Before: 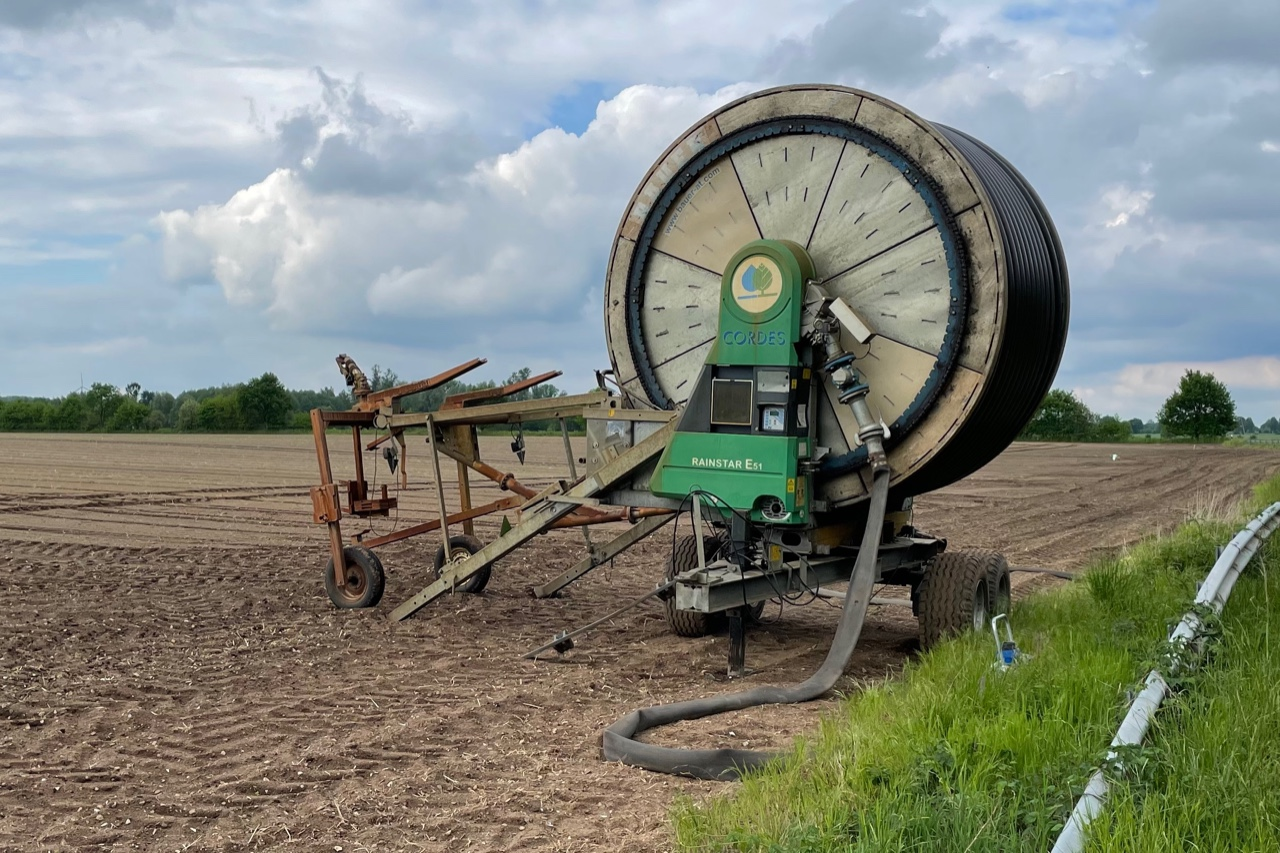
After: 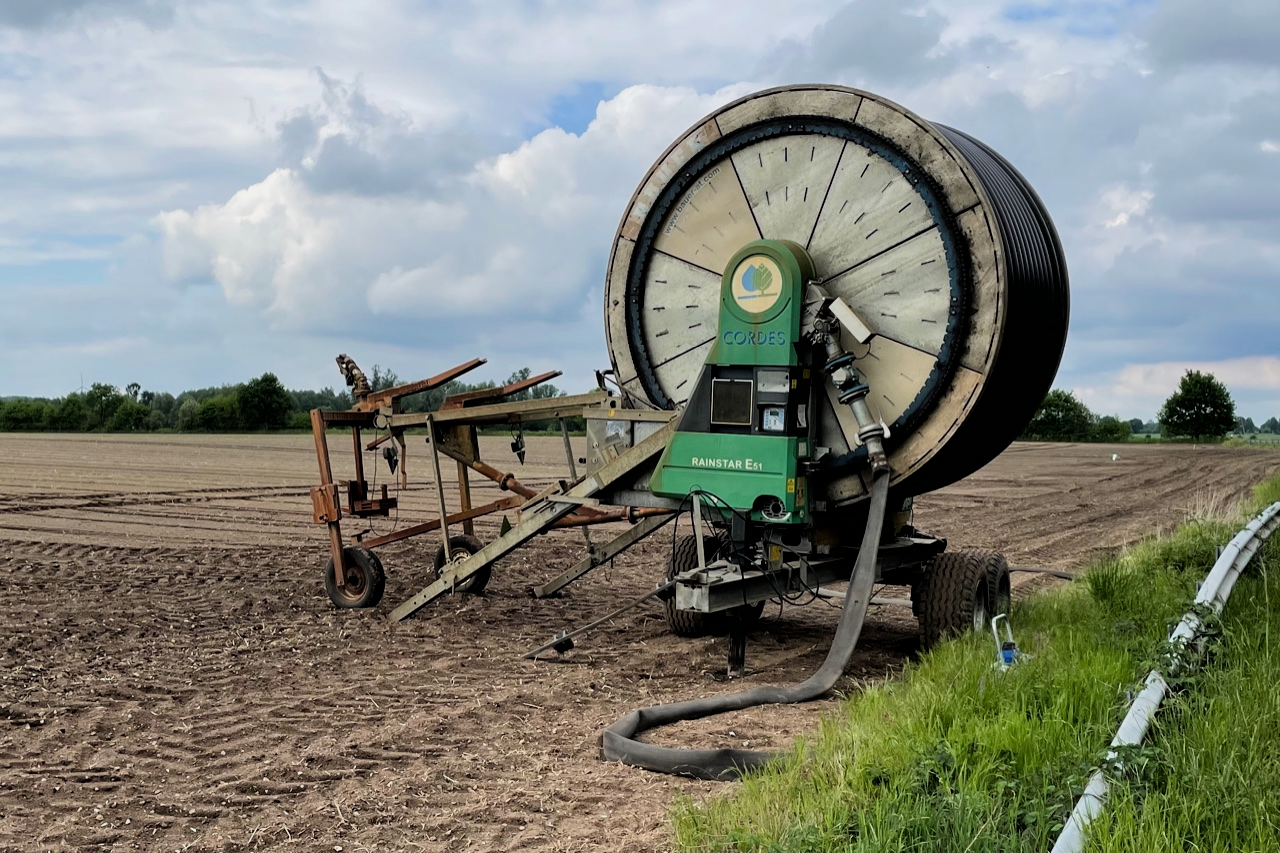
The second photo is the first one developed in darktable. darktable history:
filmic rgb: black relative exposure -16 EV, white relative exposure 6.24 EV, hardness 5.11, contrast 1.355
